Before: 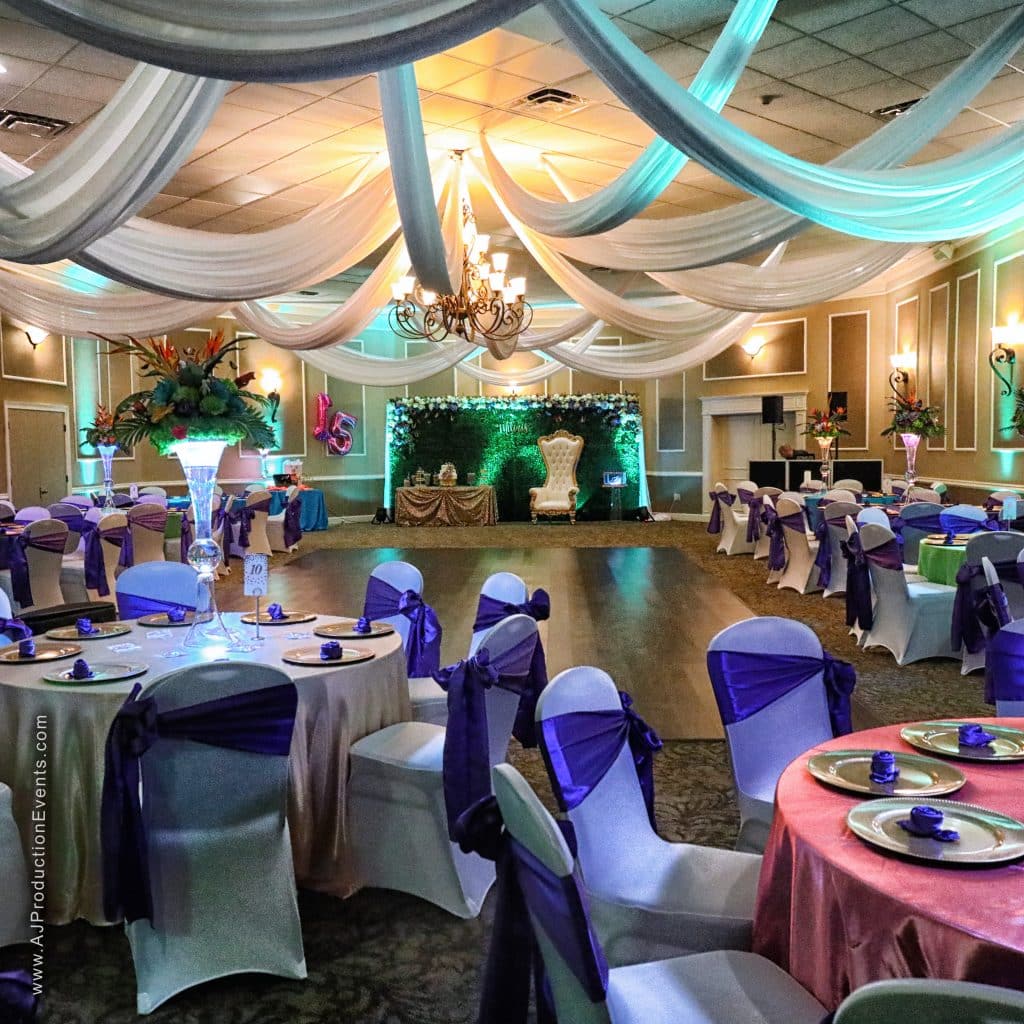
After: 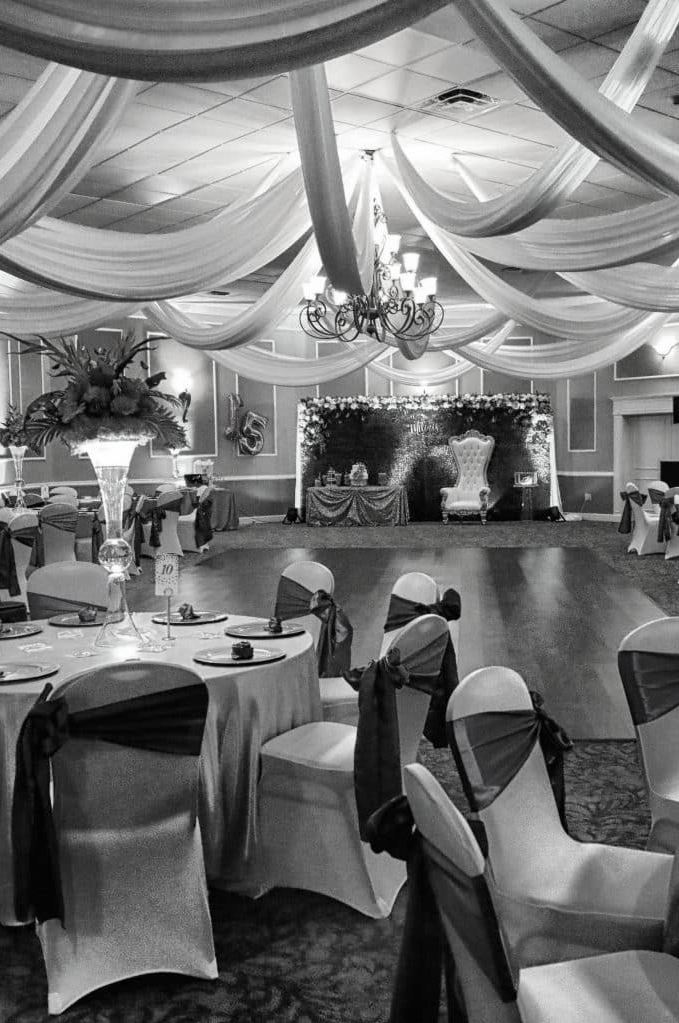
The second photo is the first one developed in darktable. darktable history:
contrast brightness saturation: saturation -0.987
crop and rotate: left 8.741%, right 24.888%
shadows and highlights: radius 117.71, shadows 41.63, highlights -62.14, soften with gaussian
